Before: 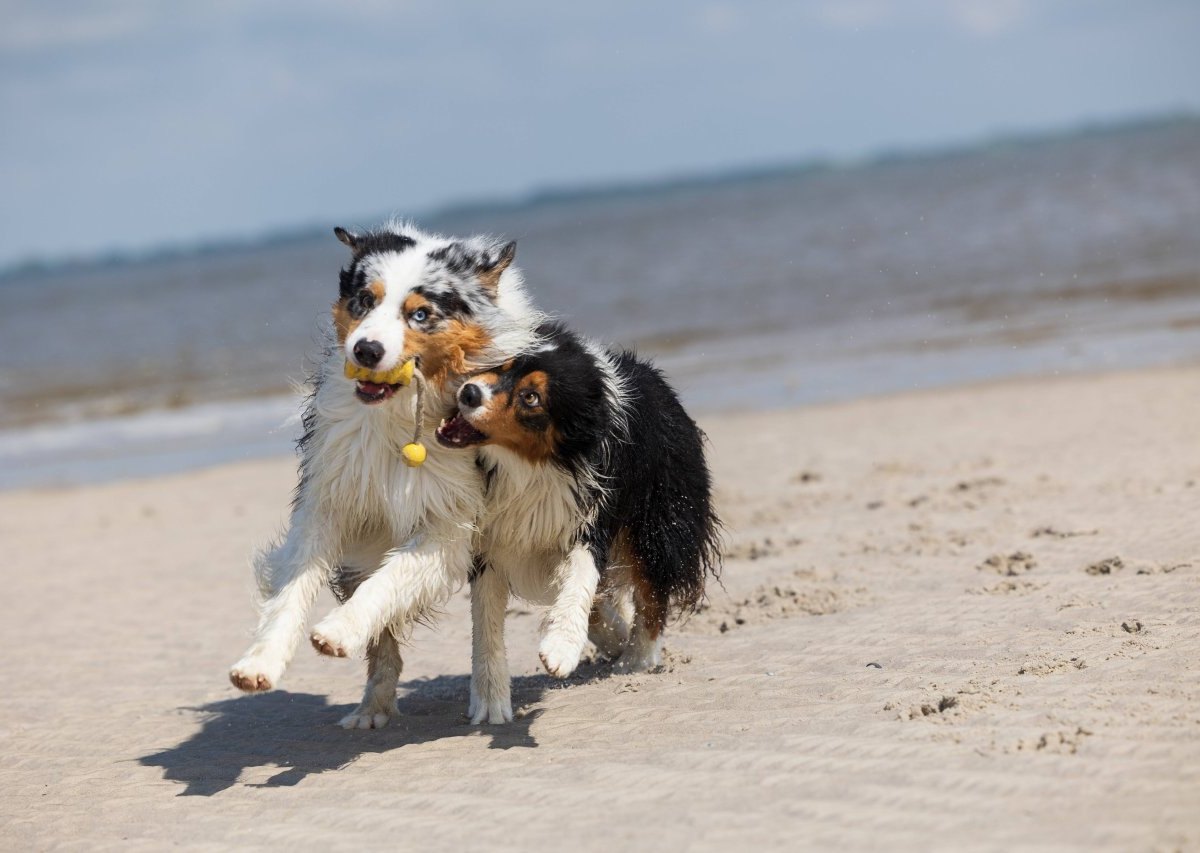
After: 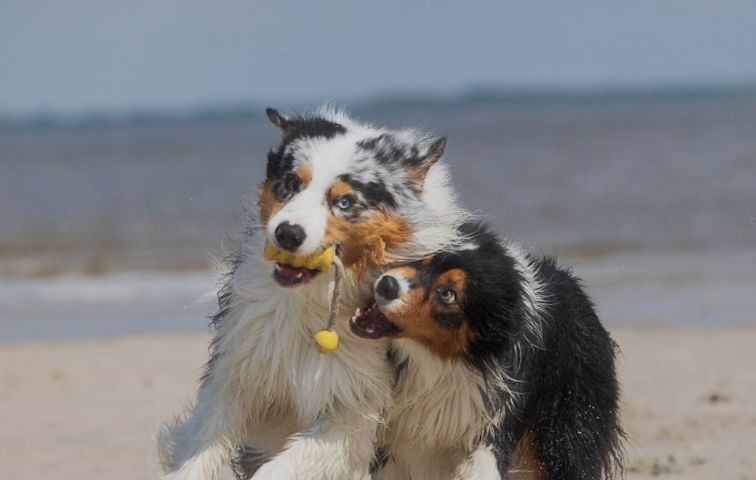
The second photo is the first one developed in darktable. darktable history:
exposure: exposure -0.332 EV, compensate highlight preservation false
haze removal: strength -0.097, compatibility mode true, adaptive false
crop and rotate: angle -4.97°, left 2.168%, top 6.93%, right 27.328%, bottom 30.032%
shadows and highlights: on, module defaults
